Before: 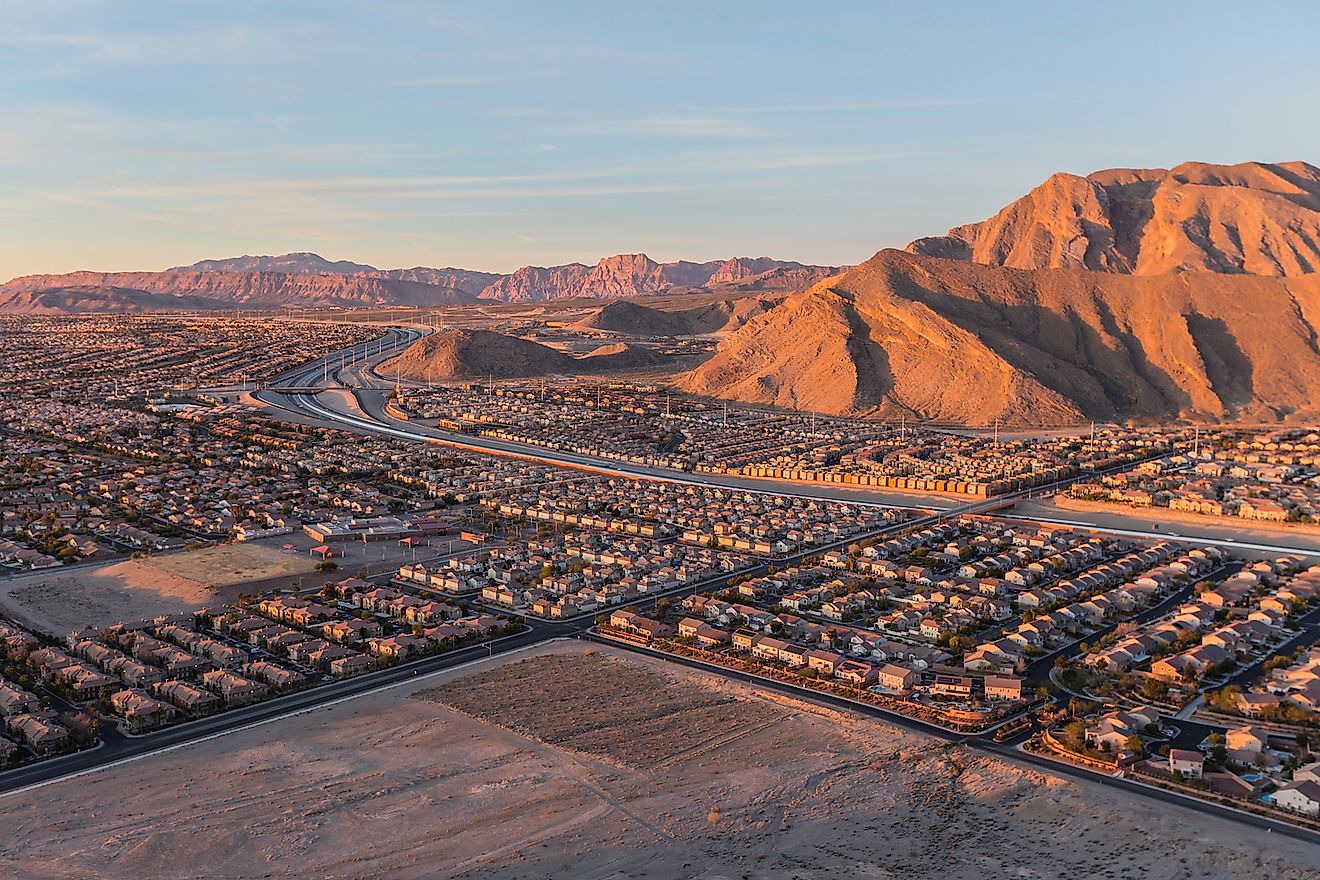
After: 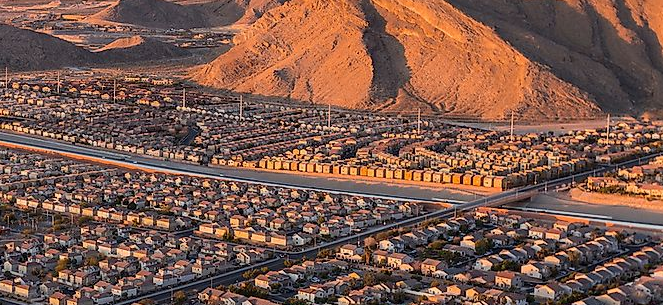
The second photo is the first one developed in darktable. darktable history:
crop: left 36.71%, top 34.927%, right 13.012%, bottom 30.323%
